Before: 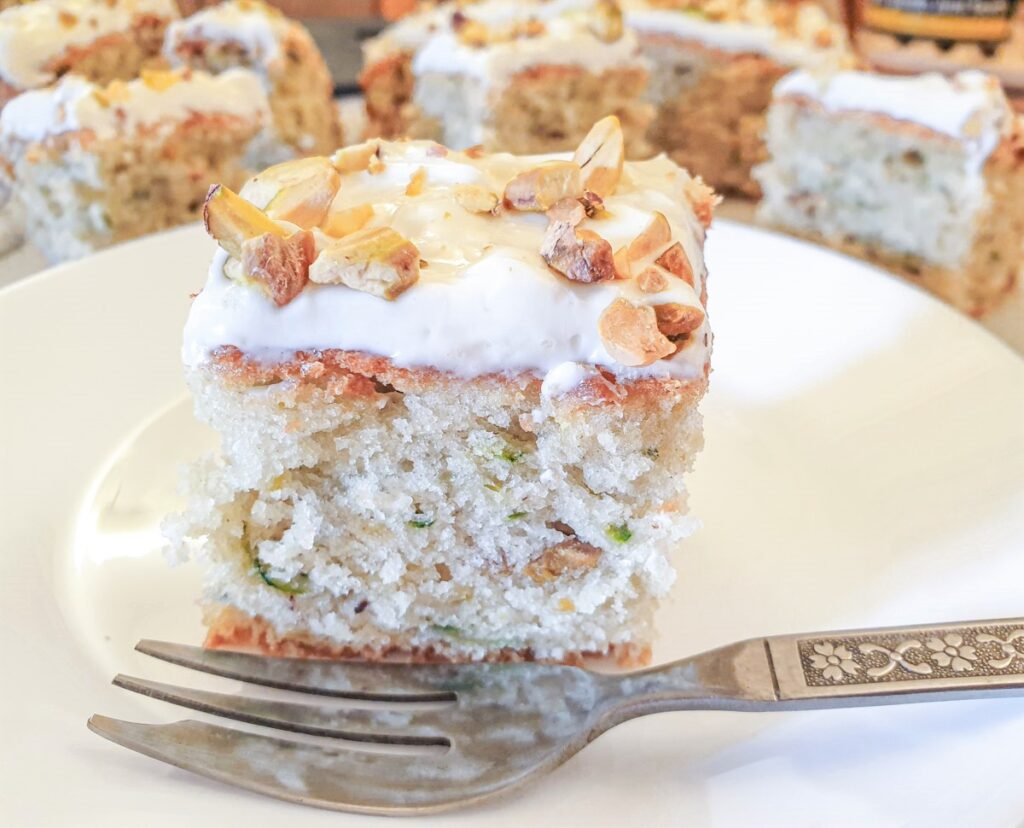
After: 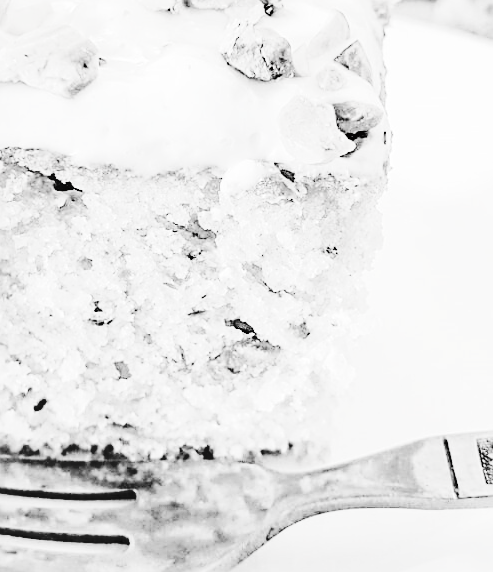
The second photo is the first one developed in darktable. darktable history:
tone curve: curves: ch0 [(0, 0) (0.003, 0.045) (0.011, 0.051) (0.025, 0.057) (0.044, 0.074) (0.069, 0.096) (0.1, 0.125) (0.136, 0.16) (0.177, 0.201) (0.224, 0.242) (0.277, 0.299) (0.335, 0.362) (0.399, 0.432) (0.468, 0.512) (0.543, 0.601) (0.623, 0.691) (0.709, 0.786) (0.801, 0.876) (0.898, 0.927) (1, 1)], preserve colors none
shadows and highlights: shadows 43.85, white point adjustment -1.55, soften with gaussian
contrast brightness saturation: contrast 0.518, brightness 0.473, saturation -0.994
sharpen: on, module defaults
crop: left 31.378%, top 24.412%, right 20.472%, bottom 6.499%
exposure: black level correction 0.001, exposure 0.499 EV, compensate highlight preservation false
